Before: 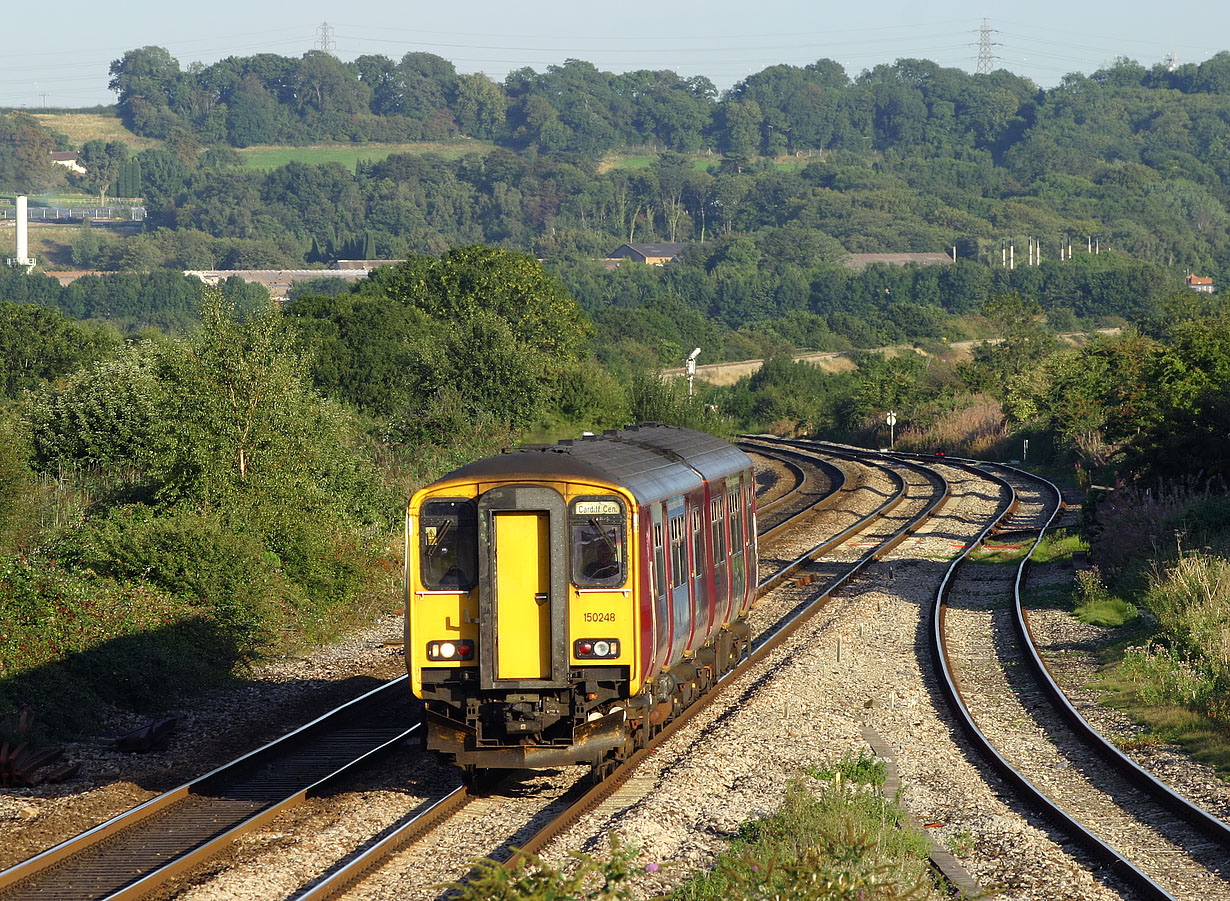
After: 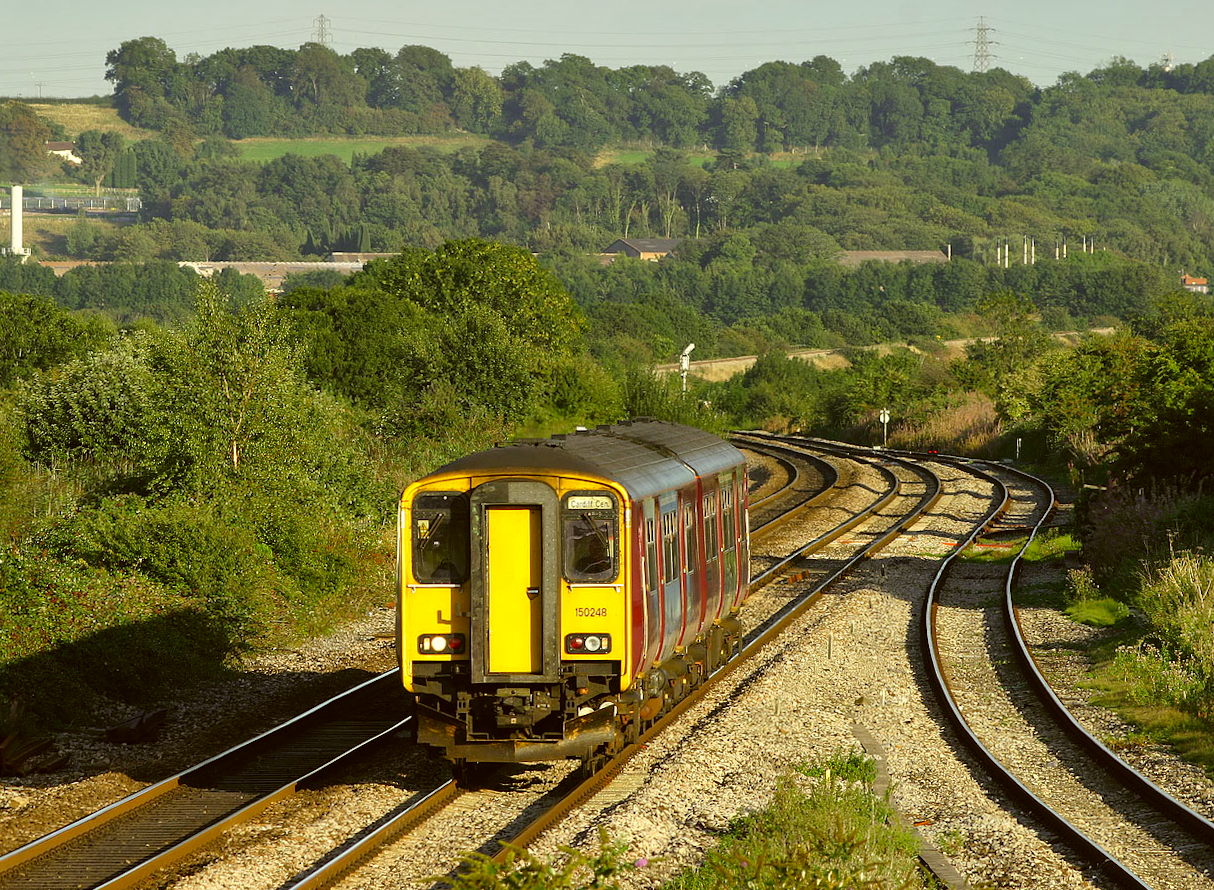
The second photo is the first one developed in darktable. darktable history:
color balance rgb: perceptual saturation grading › global saturation 0.048%, global vibrance 20%
crop and rotate: angle -0.52°
shadows and highlights: radius 105.89, shadows 23.43, highlights -59.36, low approximation 0.01, soften with gaussian
color correction: highlights a* -1.38, highlights b* 10.19, shadows a* 0.281, shadows b* 19.97
